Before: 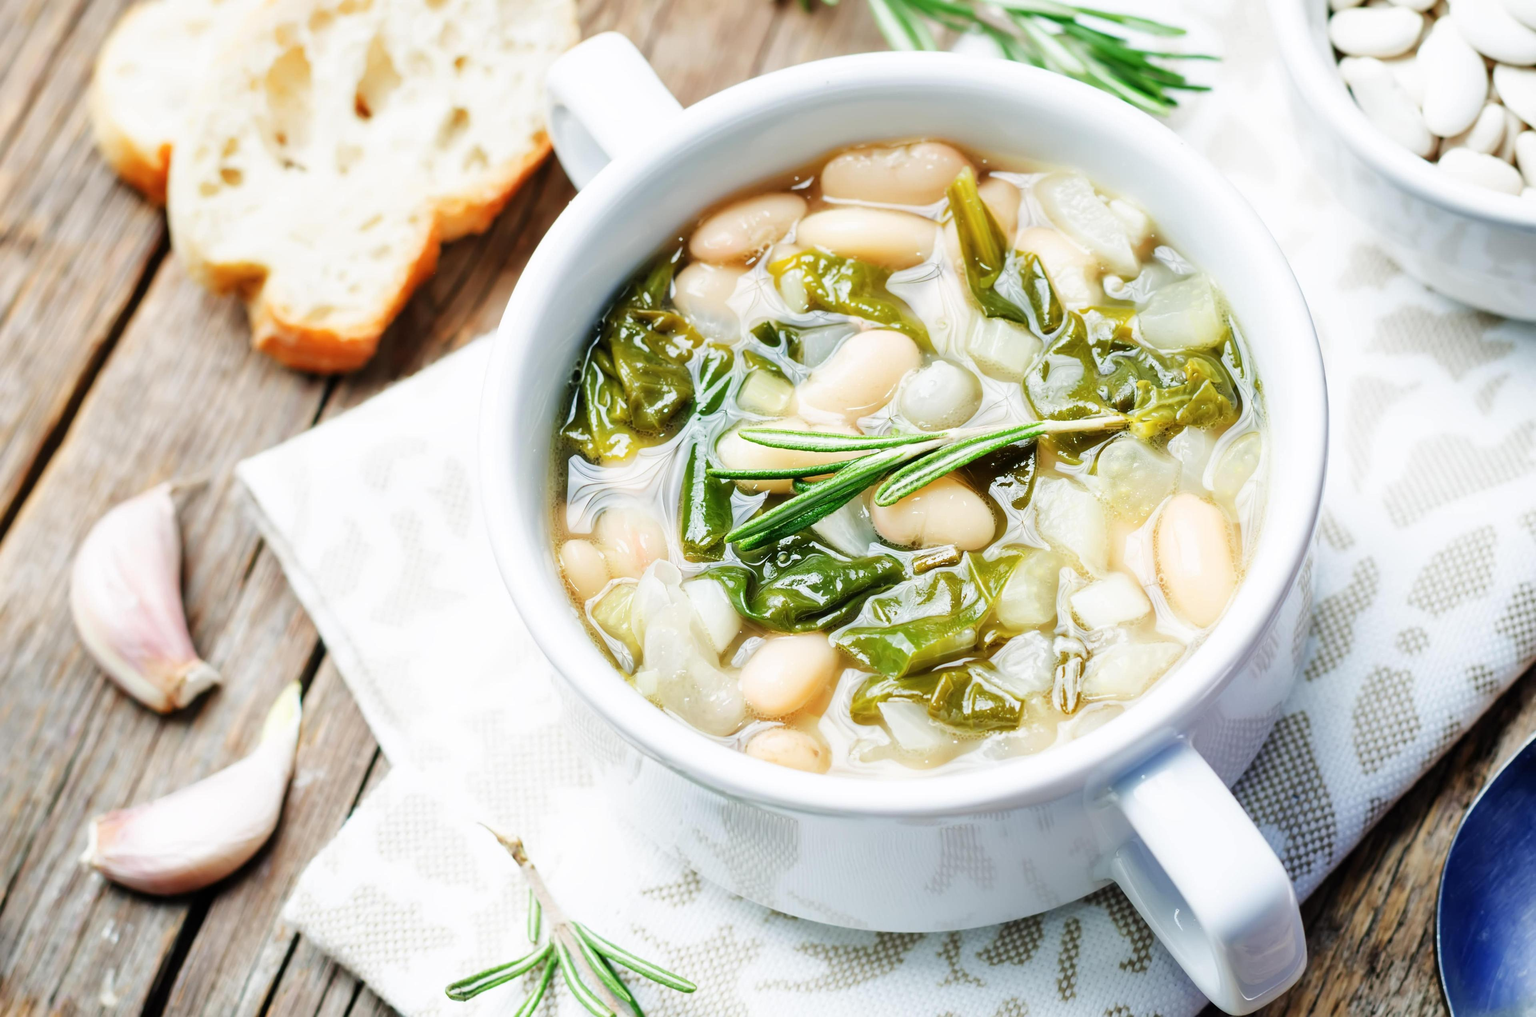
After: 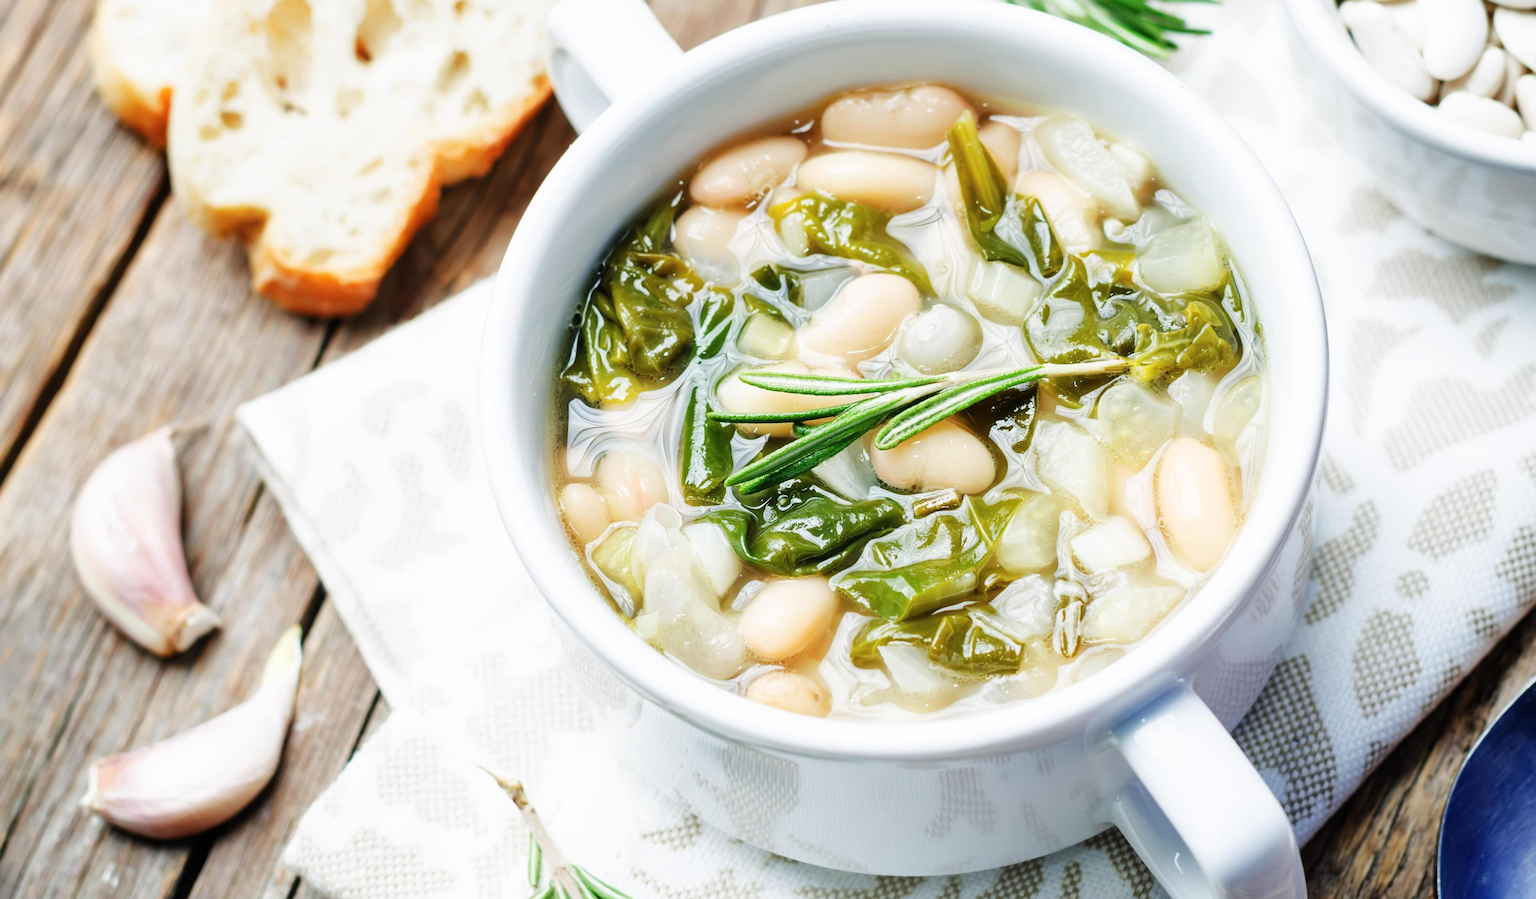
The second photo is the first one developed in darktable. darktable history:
crop and rotate: top 5.603%, bottom 5.943%
